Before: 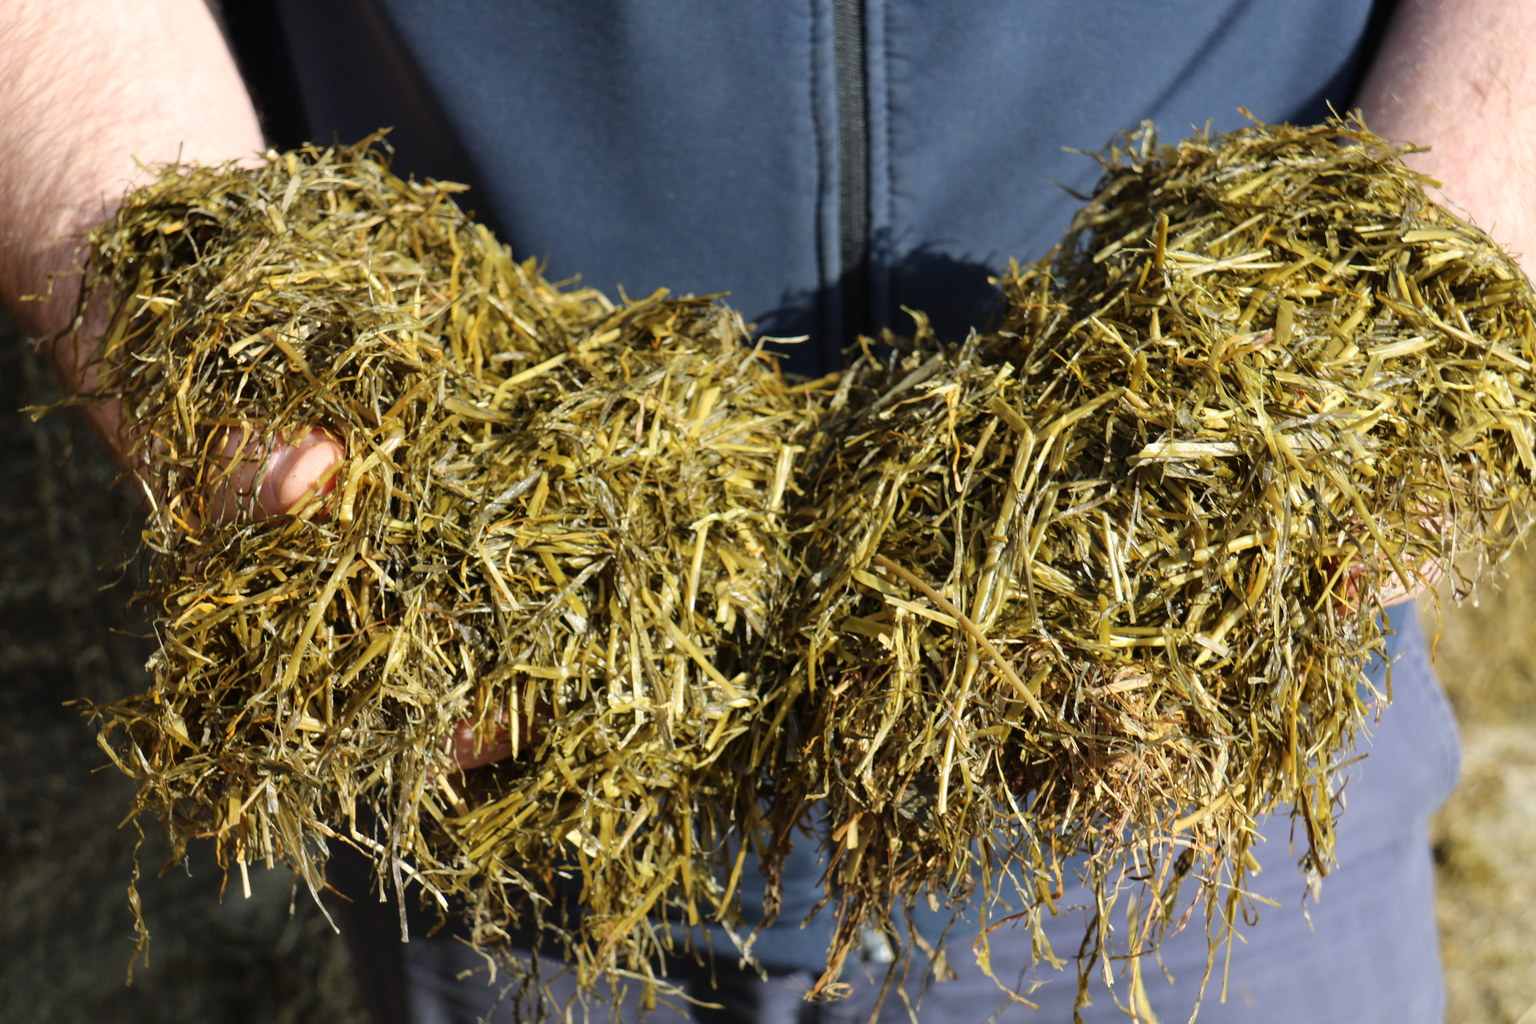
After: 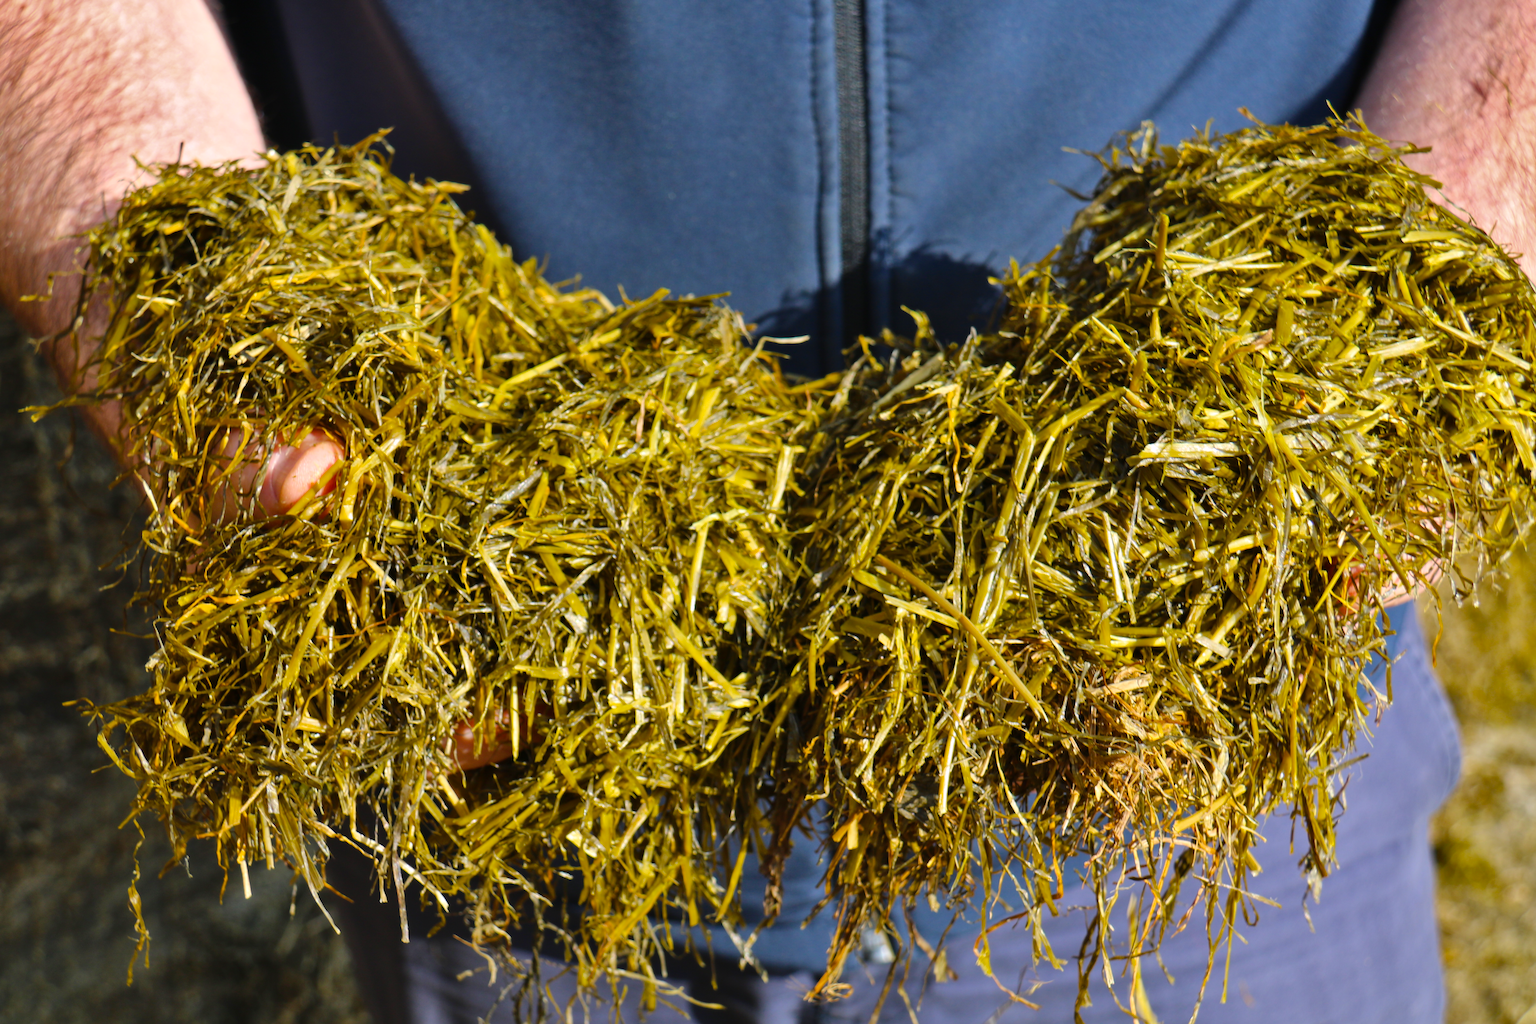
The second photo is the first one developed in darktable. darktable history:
color balance rgb: perceptual saturation grading › global saturation 40%, global vibrance 15%
shadows and highlights: radius 108.52, shadows 40.68, highlights -72.88, low approximation 0.01, soften with gaussian
white balance: red 1.009, blue 1.027
